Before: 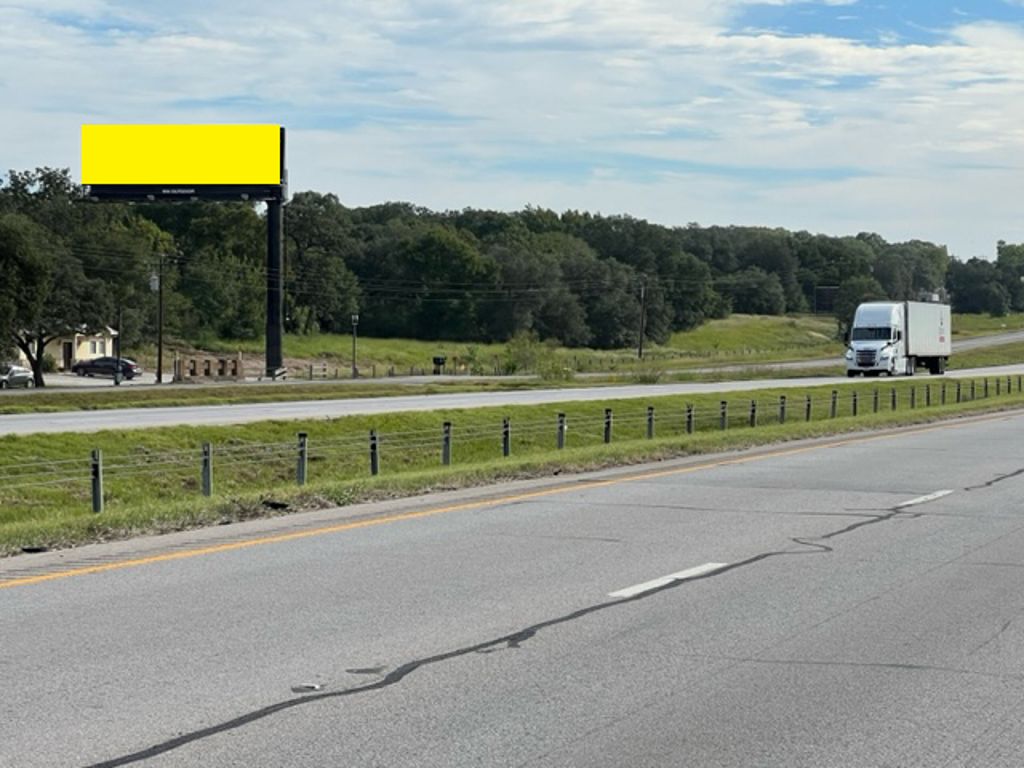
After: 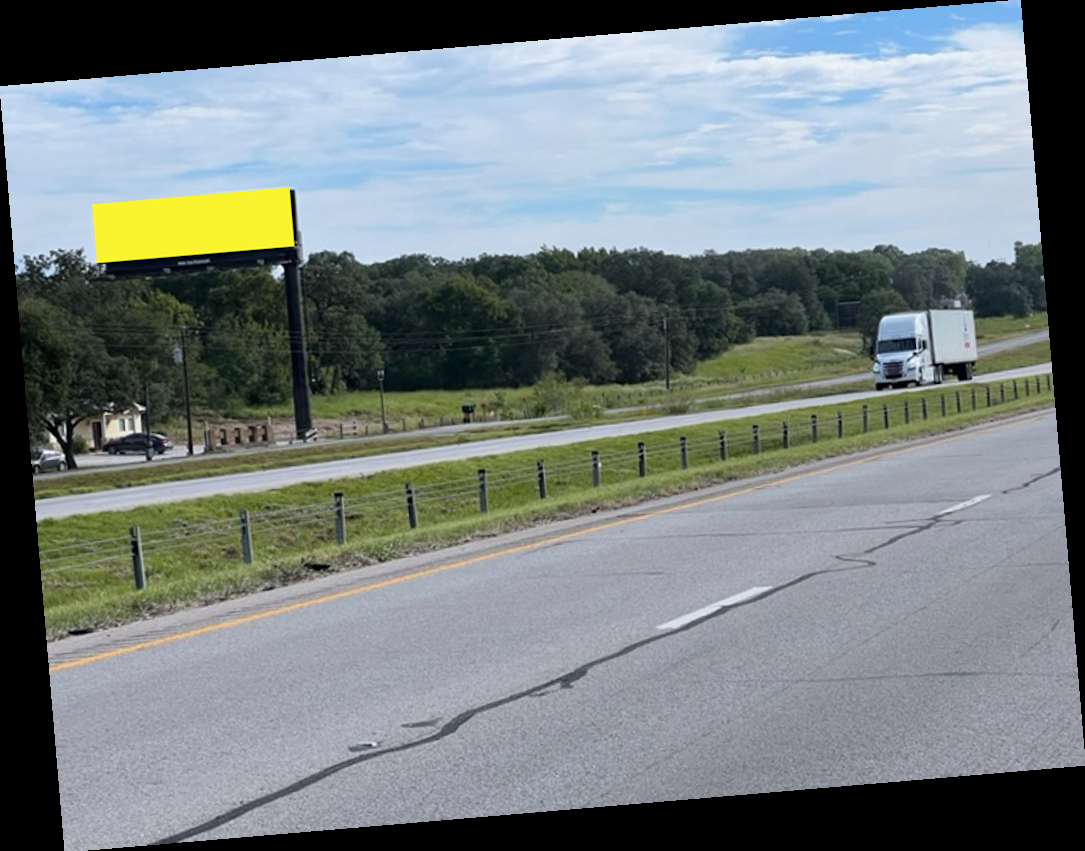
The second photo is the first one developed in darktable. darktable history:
color calibration: illuminant as shot in camera, x 0.358, y 0.373, temperature 4628.91 K
rotate and perspective: rotation -4.86°, automatic cropping off
